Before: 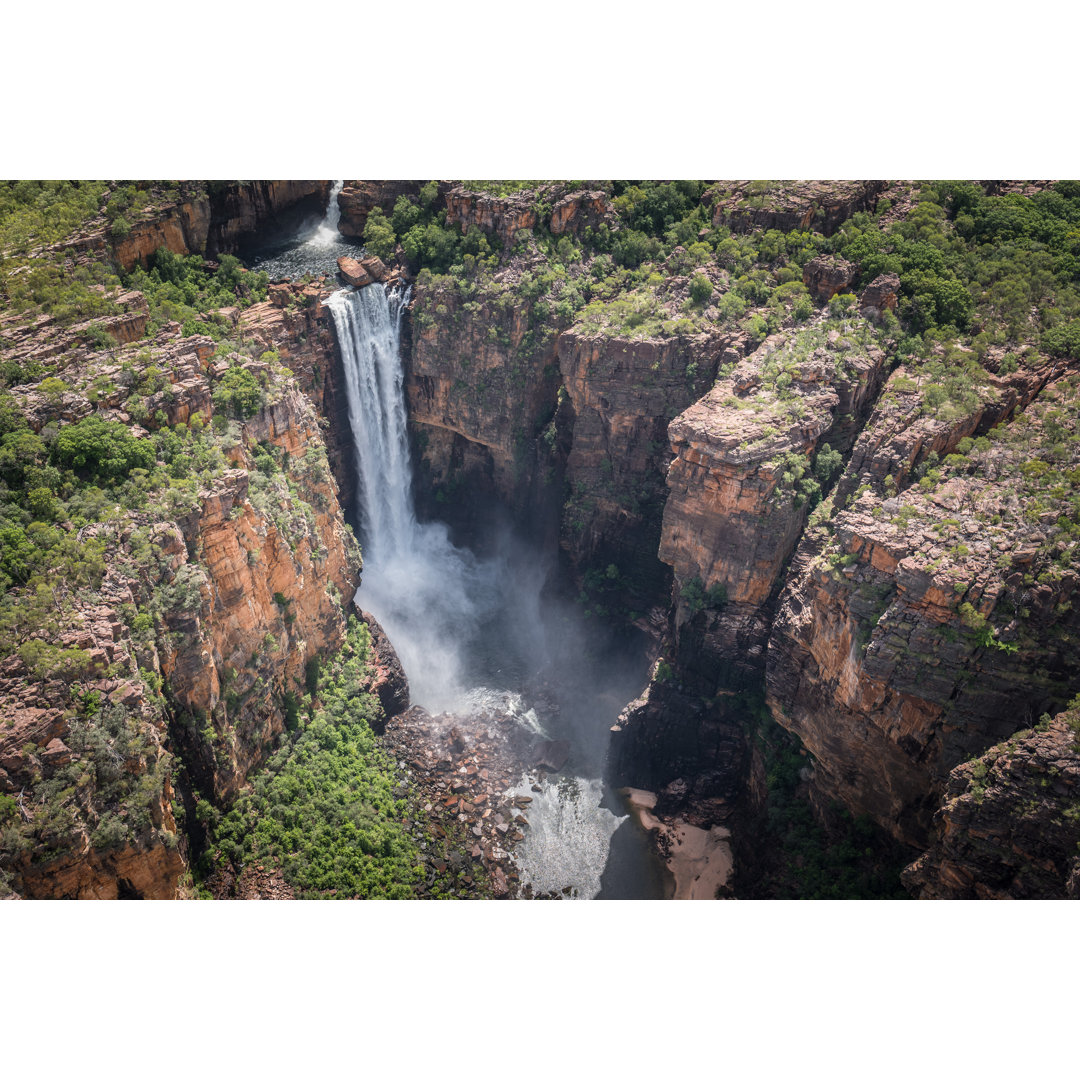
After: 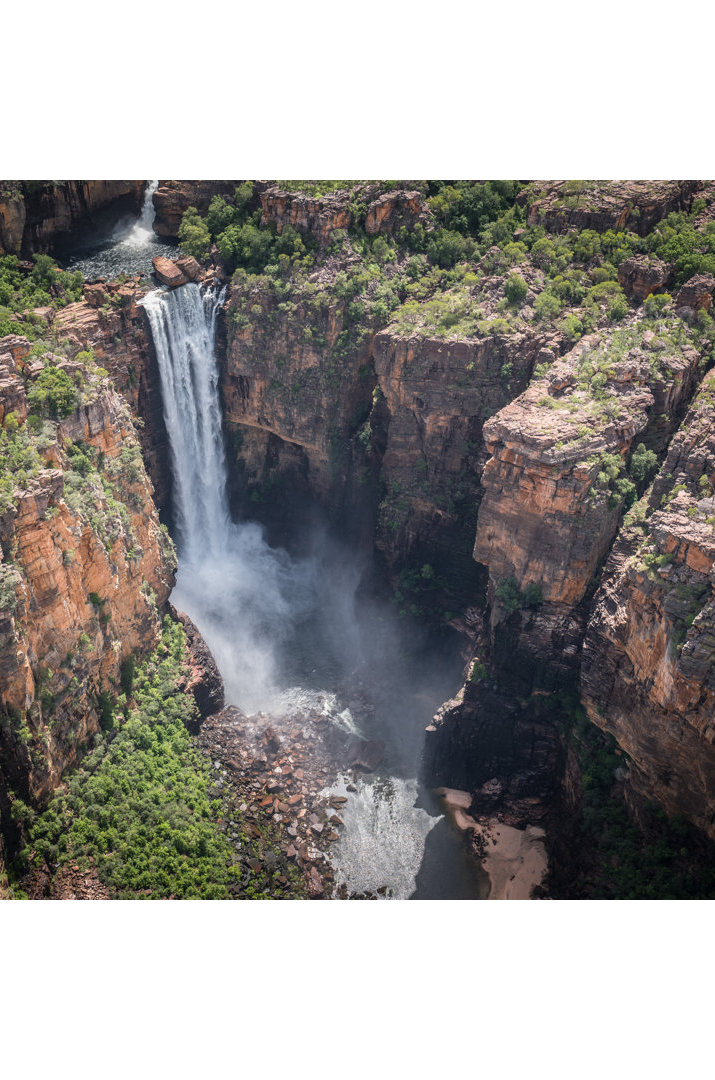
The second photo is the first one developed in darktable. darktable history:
crop: left 17.194%, right 16.531%
tone equalizer: mask exposure compensation -0.512 EV
